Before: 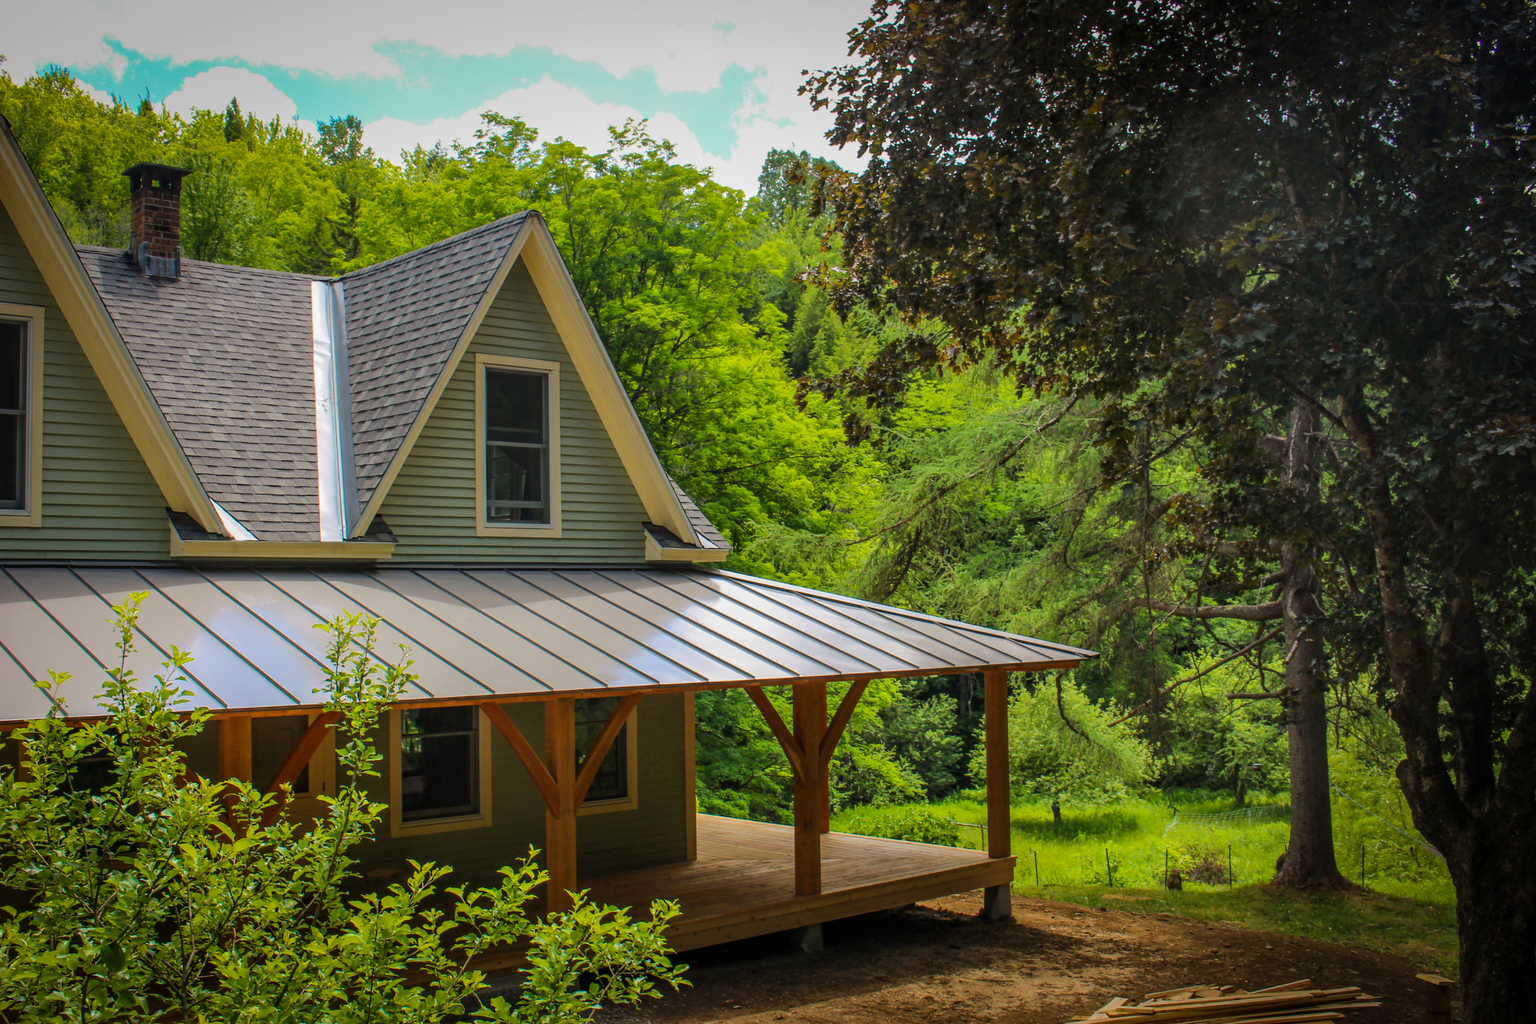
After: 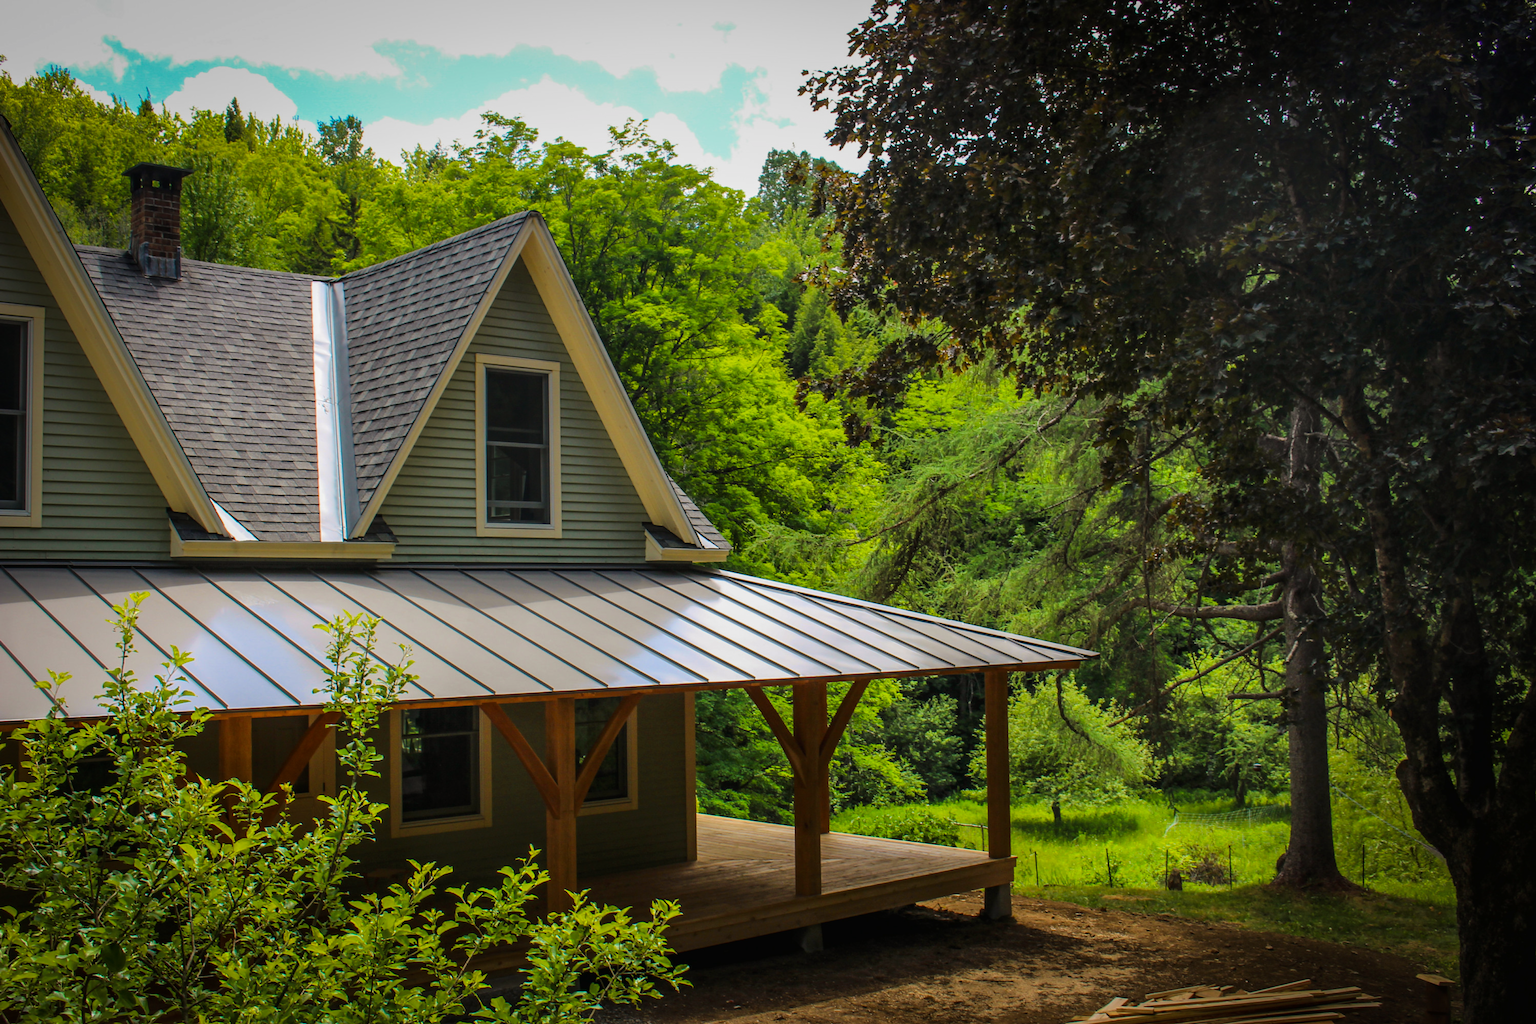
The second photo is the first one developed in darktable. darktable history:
vibrance: on, module defaults
tone curve: curves: ch0 [(0.016, 0.011) (0.204, 0.146) (0.515, 0.476) (0.78, 0.795) (1, 0.981)], color space Lab, linked channels, preserve colors none
